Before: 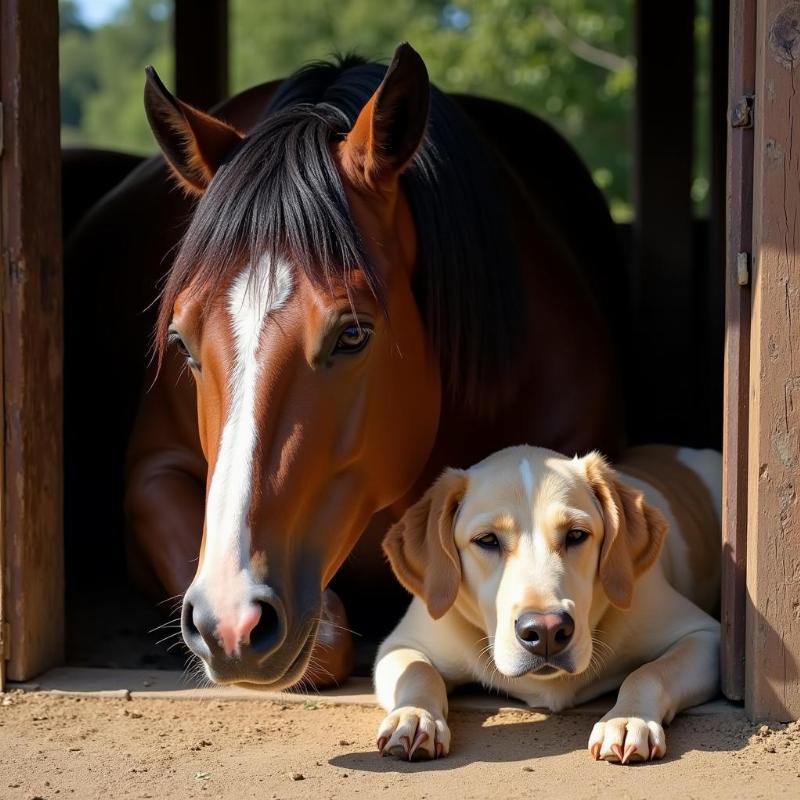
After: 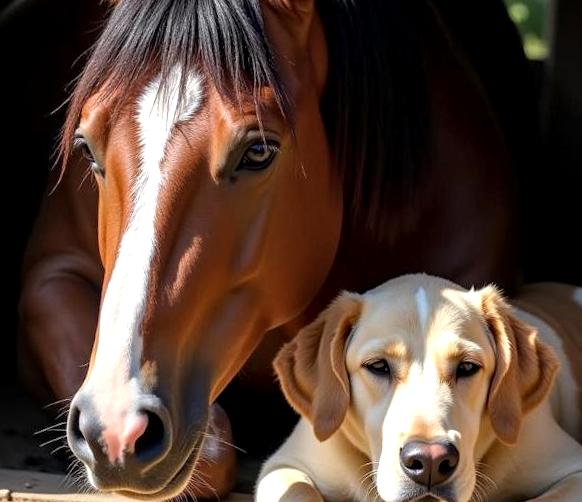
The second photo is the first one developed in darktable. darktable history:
crop and rotate: angle -4.03°, left 9.839%, top 20.74%, right 12.405%, bottom 12.124%
local contrast: detail 142%
exposure: exposure 0.298 EV, compensate highlight preservation false
